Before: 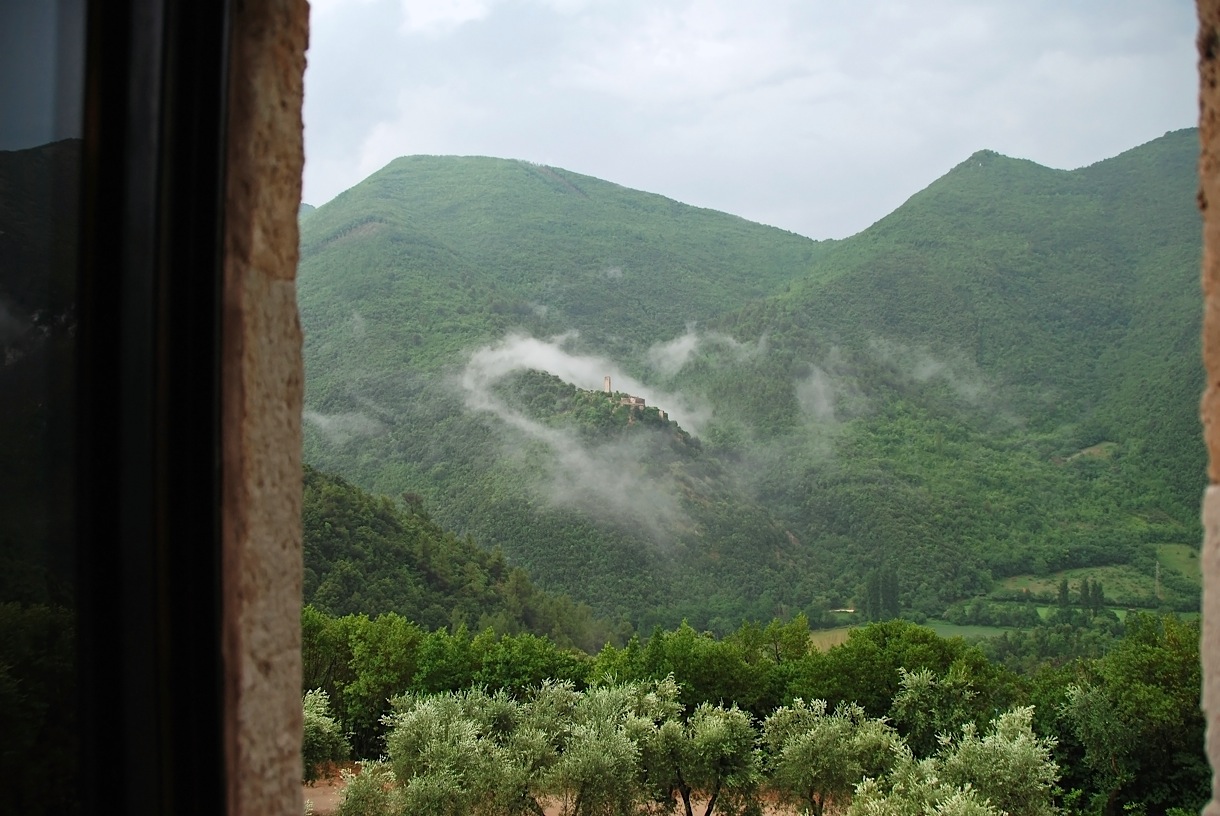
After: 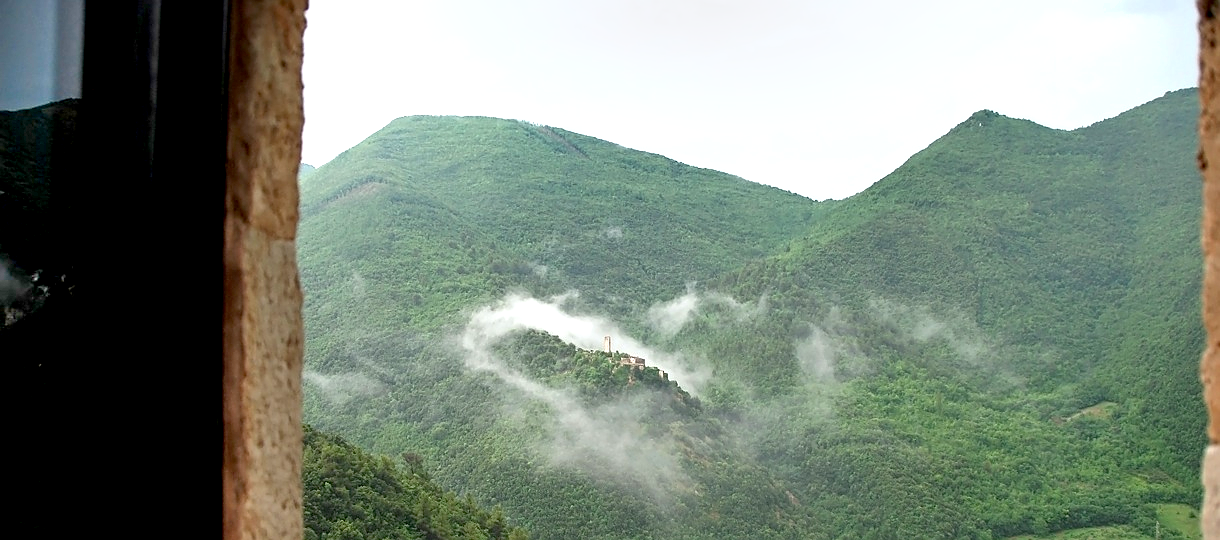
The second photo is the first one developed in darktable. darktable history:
shadows and highlights: soften with gaussian
sharpen: radius 0.979, amount 0.614
crop and rotate: top 4.947%, bottom 28.835%
exposure: black level correction 0.009, exposure 0.119 EV, compensate exposure bias true, compensate highlight preservation false
